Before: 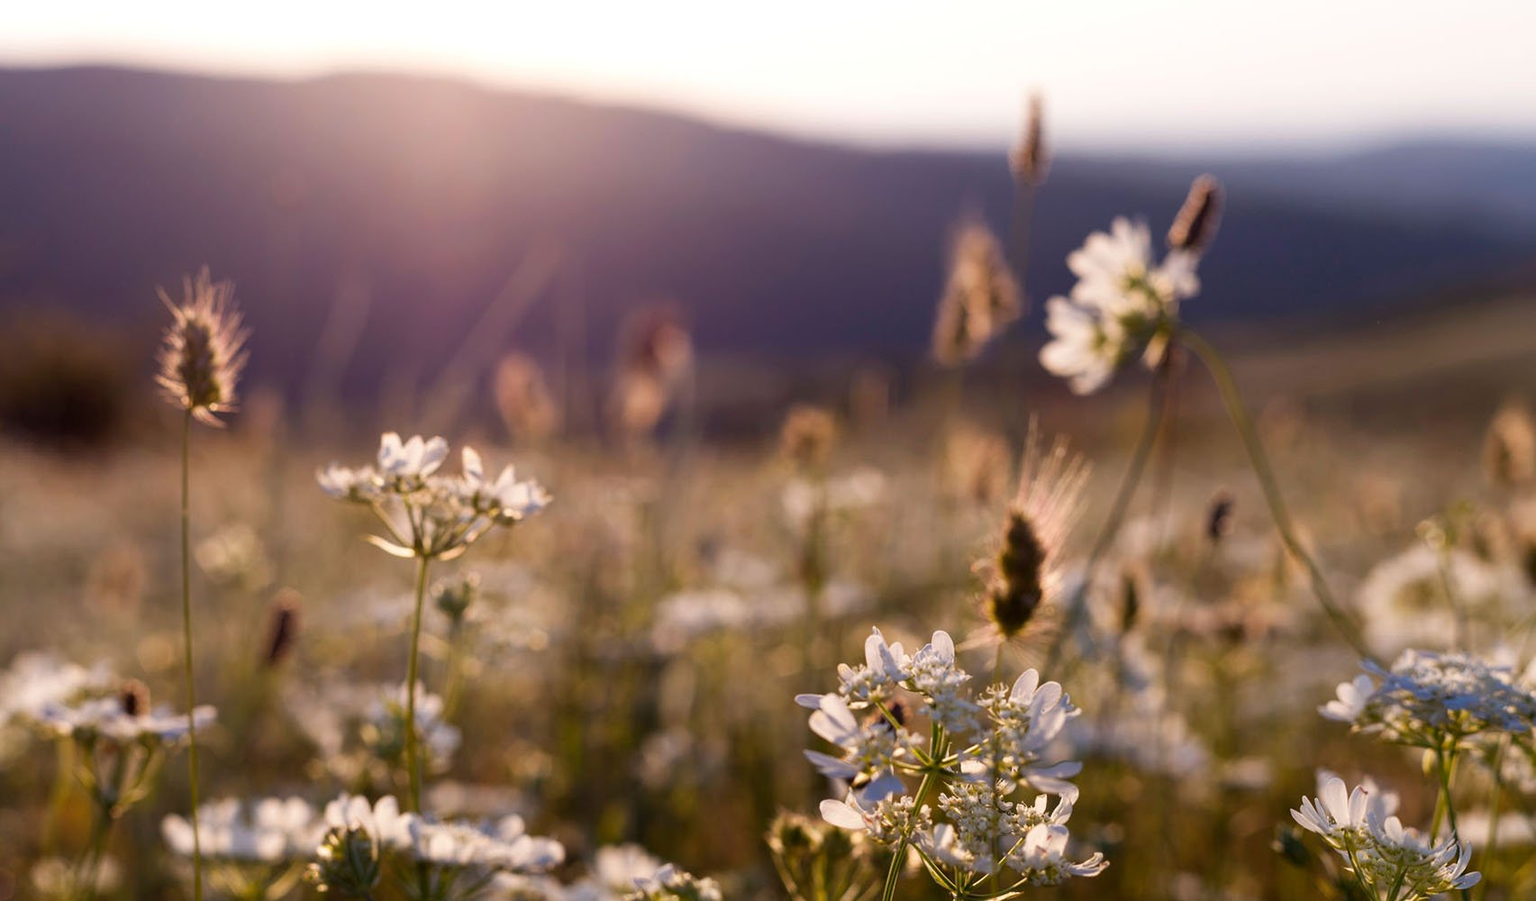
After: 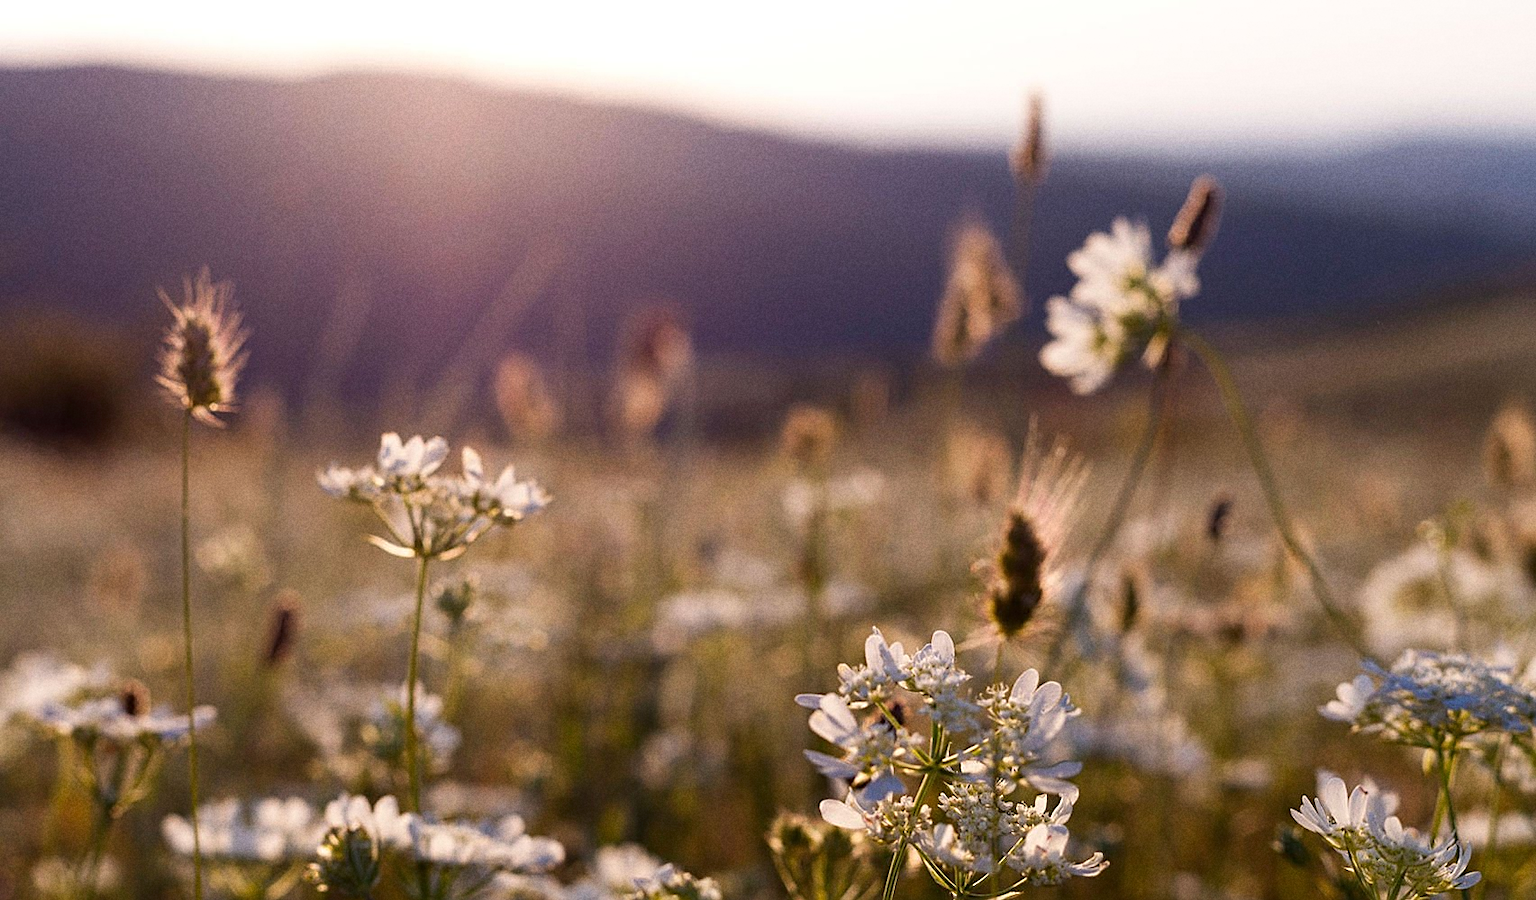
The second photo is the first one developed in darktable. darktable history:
grain: coarseness 22.88 ISO
sharpen: on, module defaults
